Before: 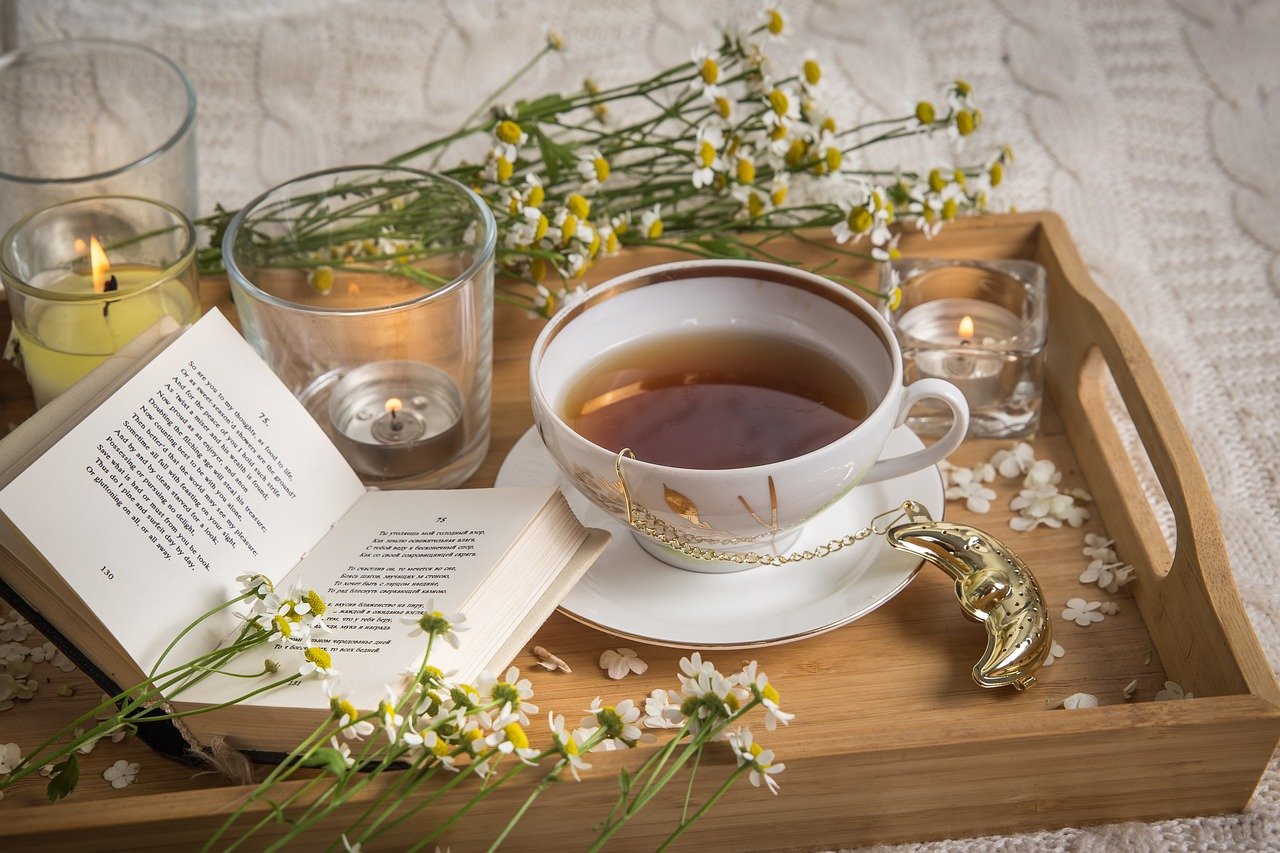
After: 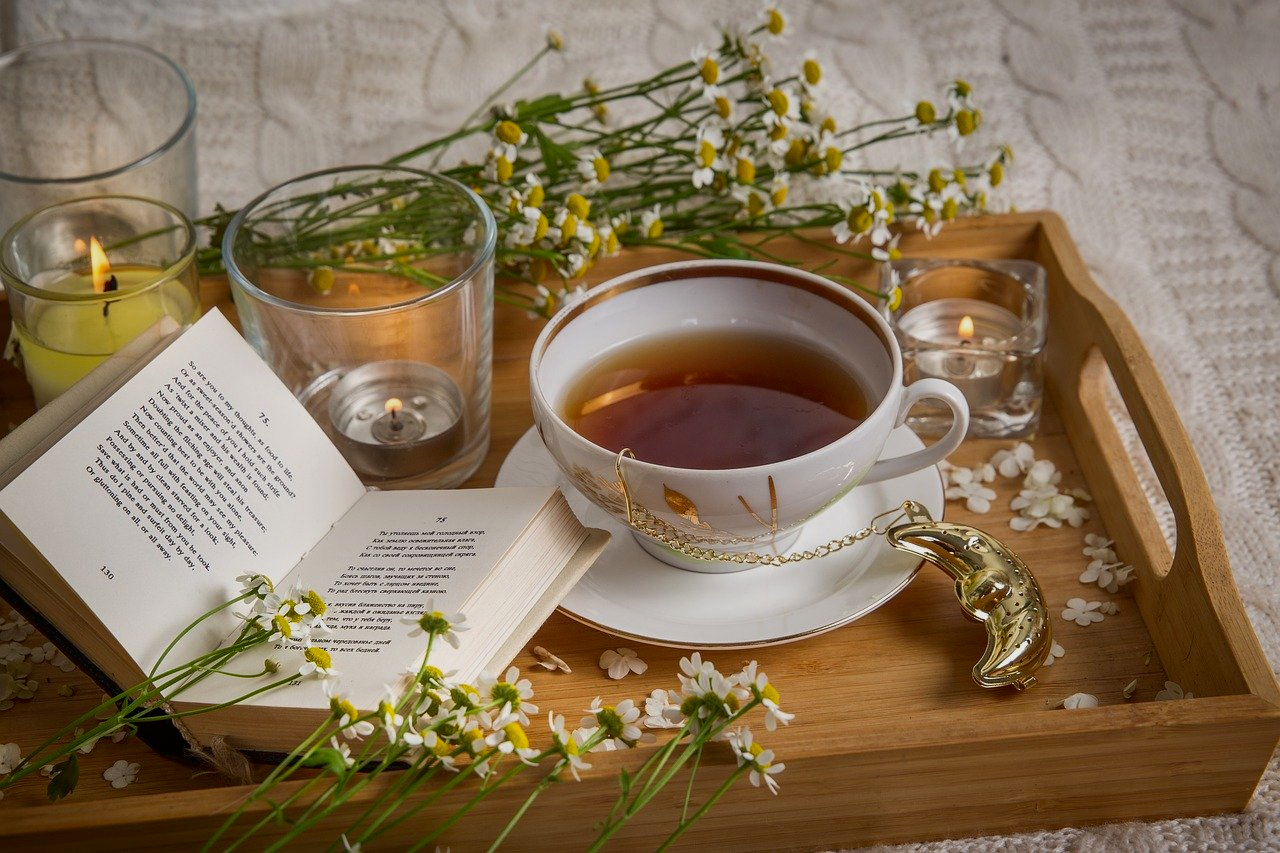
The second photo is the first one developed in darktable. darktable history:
tone equalizer: -8 EV 0.258 EV, -7 EV 0.446 EV, -6 EV 0.422 EV, -5 EV 0.288 EV, -3 EV -0.271 EV, -2 EV -0.434 EV, -1 EV -0.41 EV, +0 EV -0.256 EV, edges refinement/feathering 500, mask exposure compensation -1.57 EV, preserve details no
contrast brightness saturation: contrast 0.185, brightness -0.103, saturation 0.207
